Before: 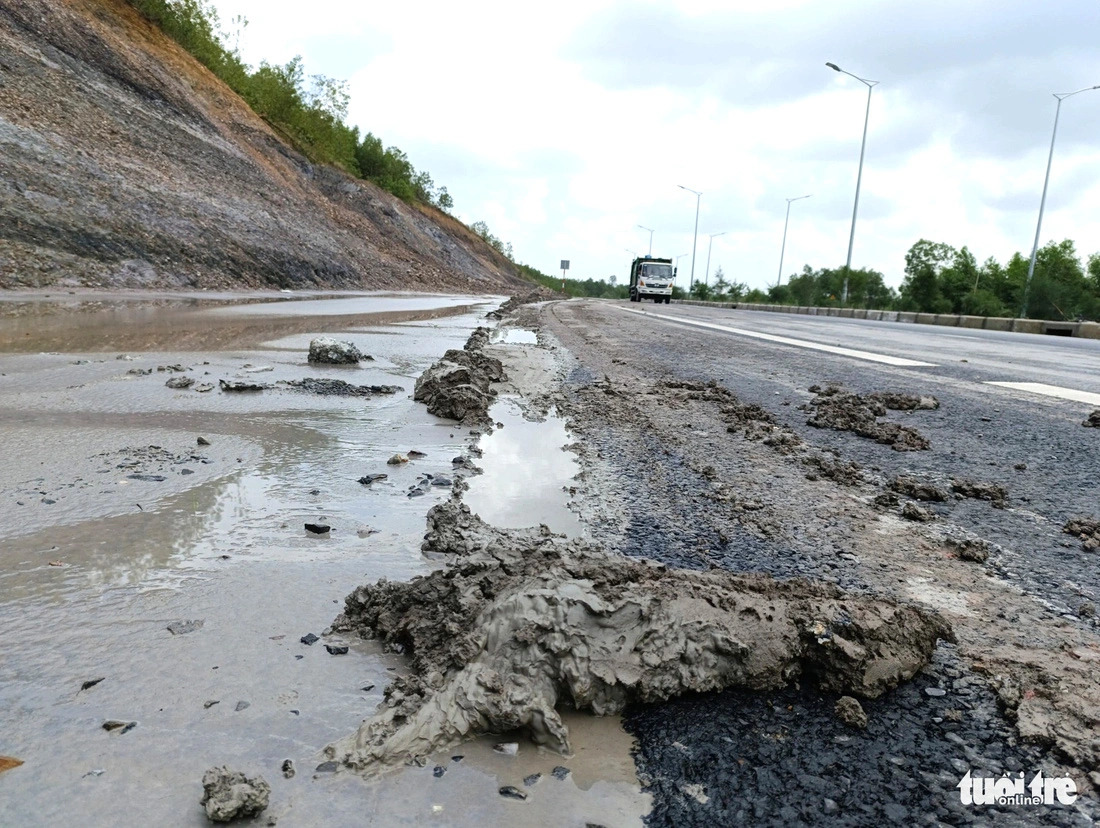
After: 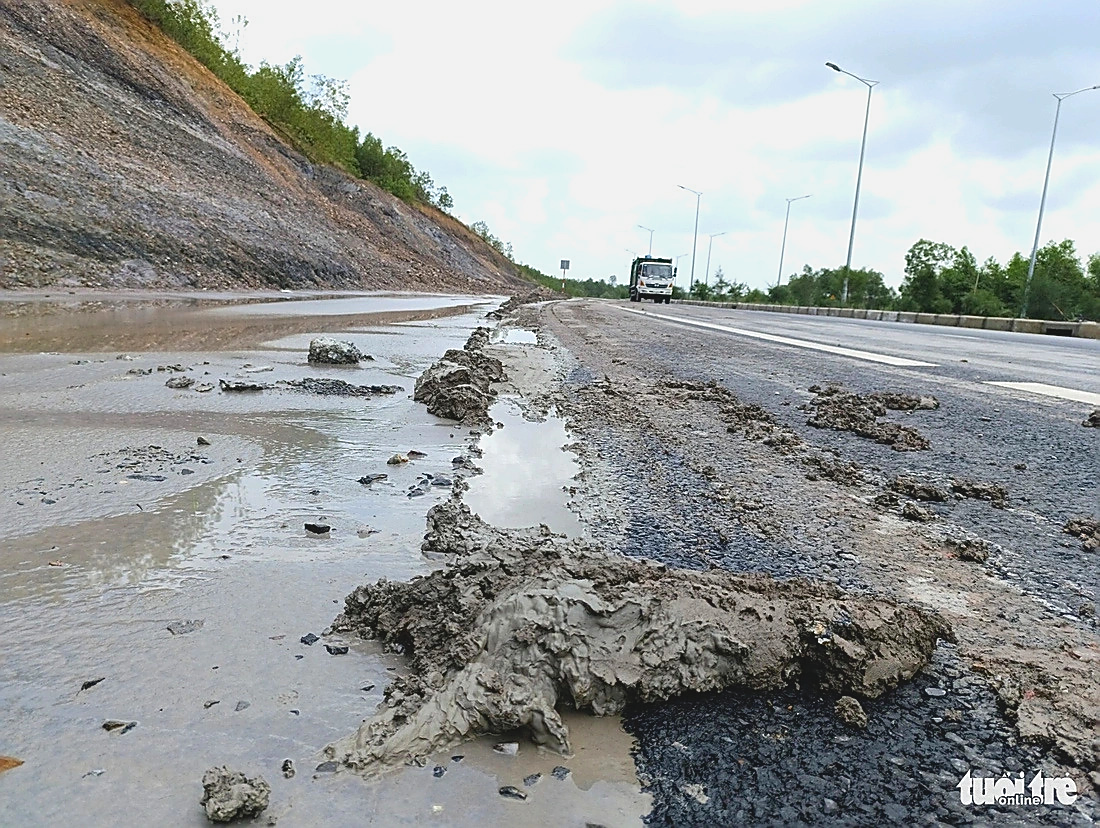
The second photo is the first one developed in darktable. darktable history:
sharpen: radius 1.355, amount 1.245, threshold 0.817
contrast brightness saturation: contrast -0.099, brightness 0.052, saturation 0.084
